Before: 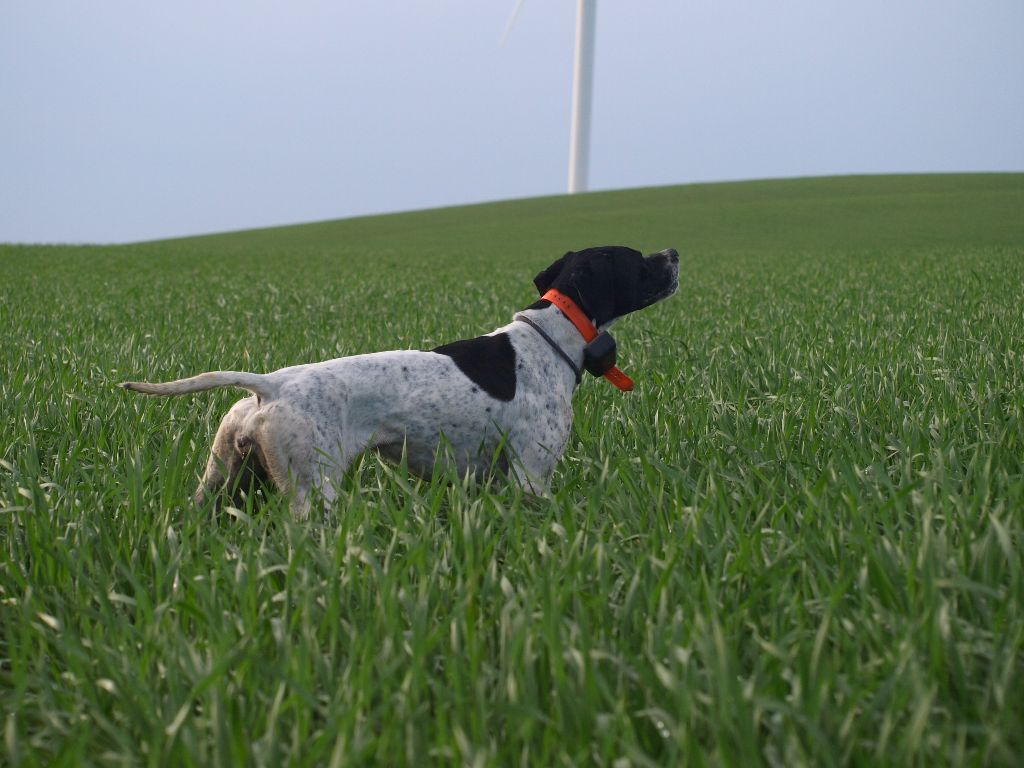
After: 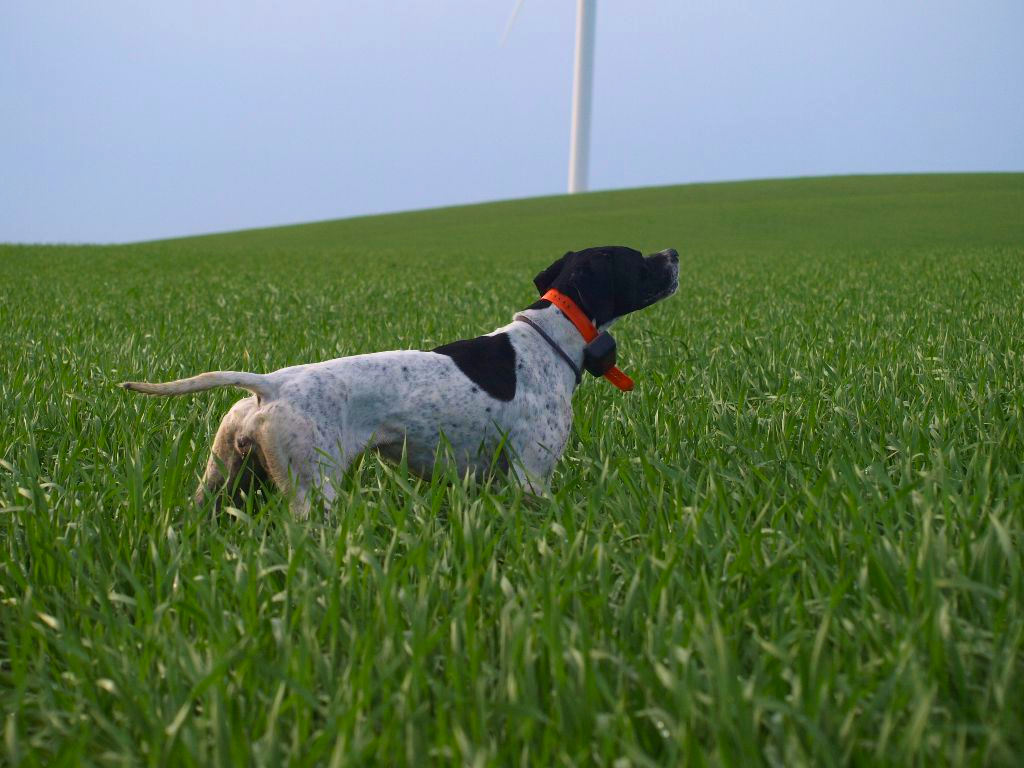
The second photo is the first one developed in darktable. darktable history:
velvia: on, module defaults
color balance rgb: perceptual saturation grading › global saturation 20%, global vibrance 10%
